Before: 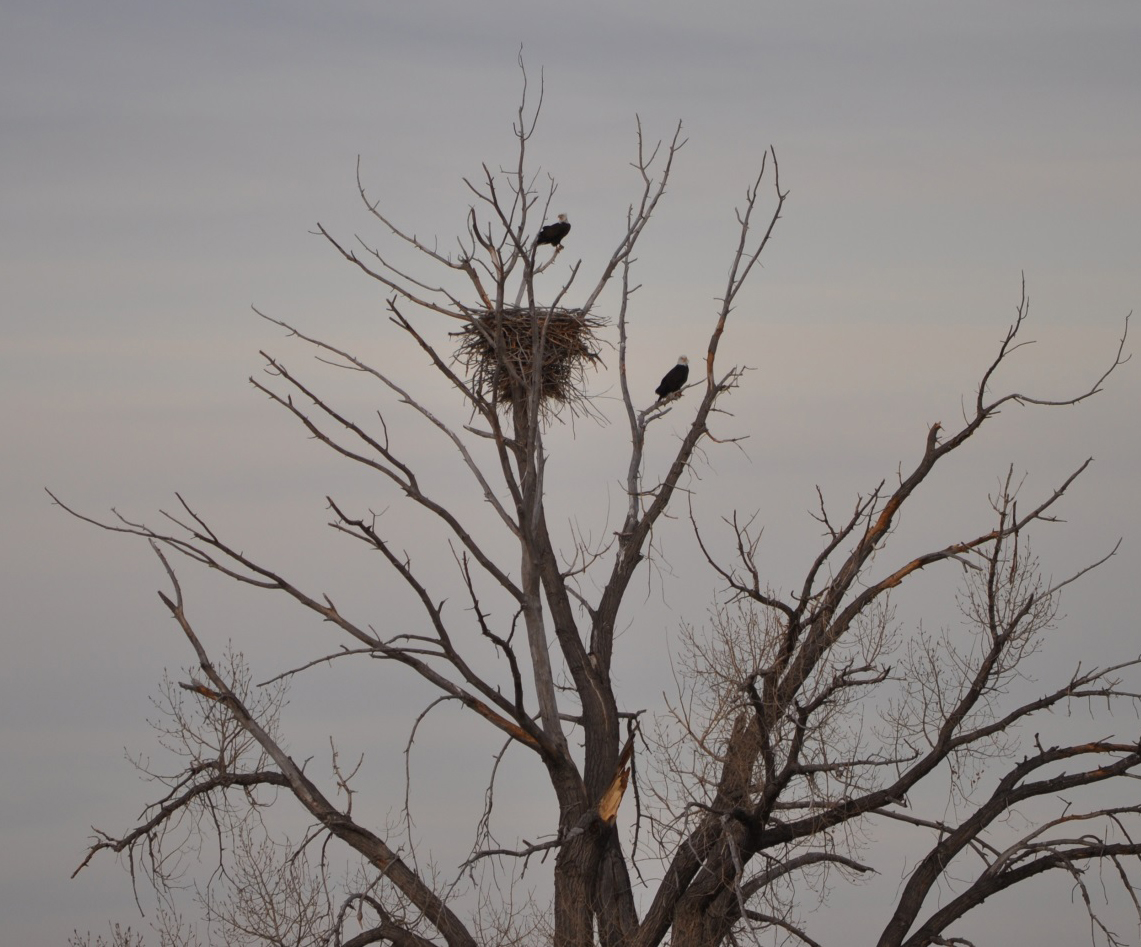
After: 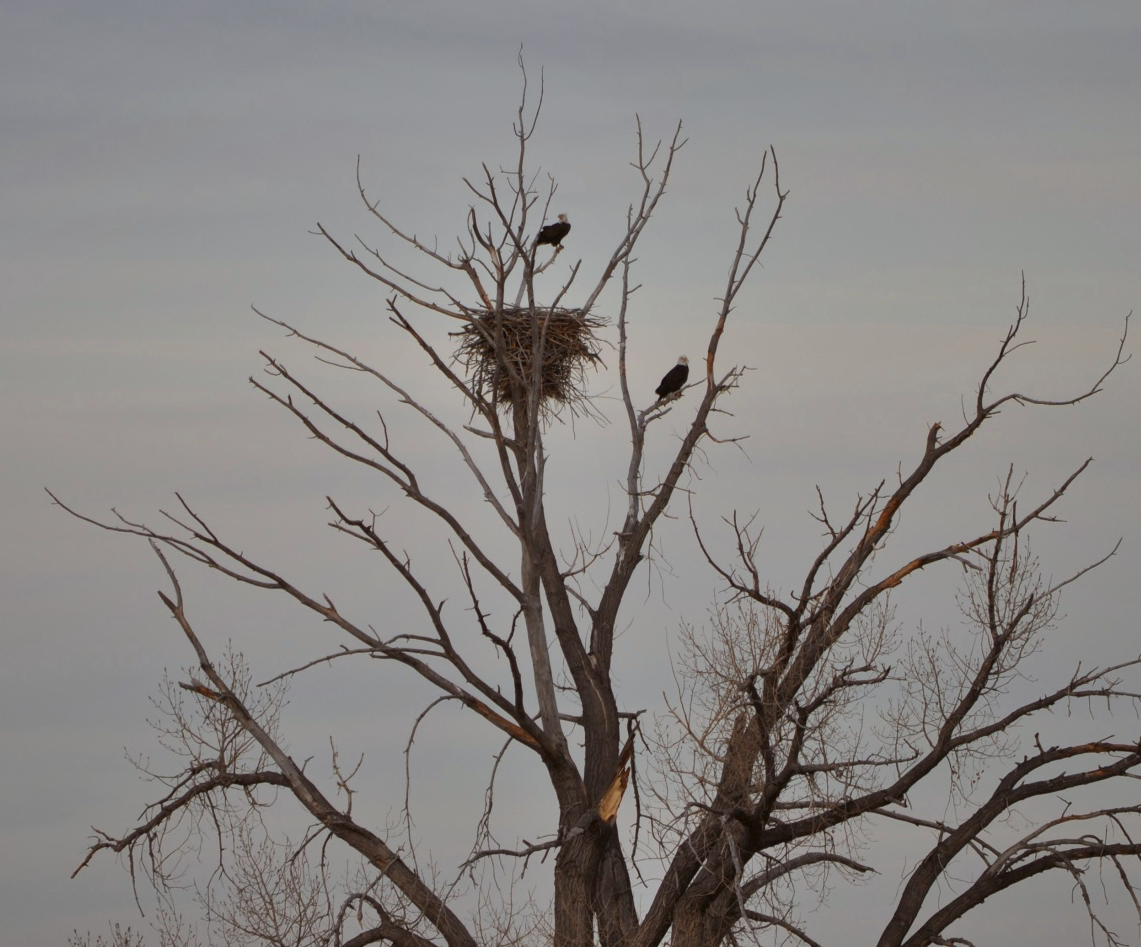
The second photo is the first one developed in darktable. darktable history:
color correction: highlights a* -2.73, highlights b* -2.87, shadows a* 2.03, shadows b* 2.97
shadows and highlights: low approximation 0.01, soften with gaussian
